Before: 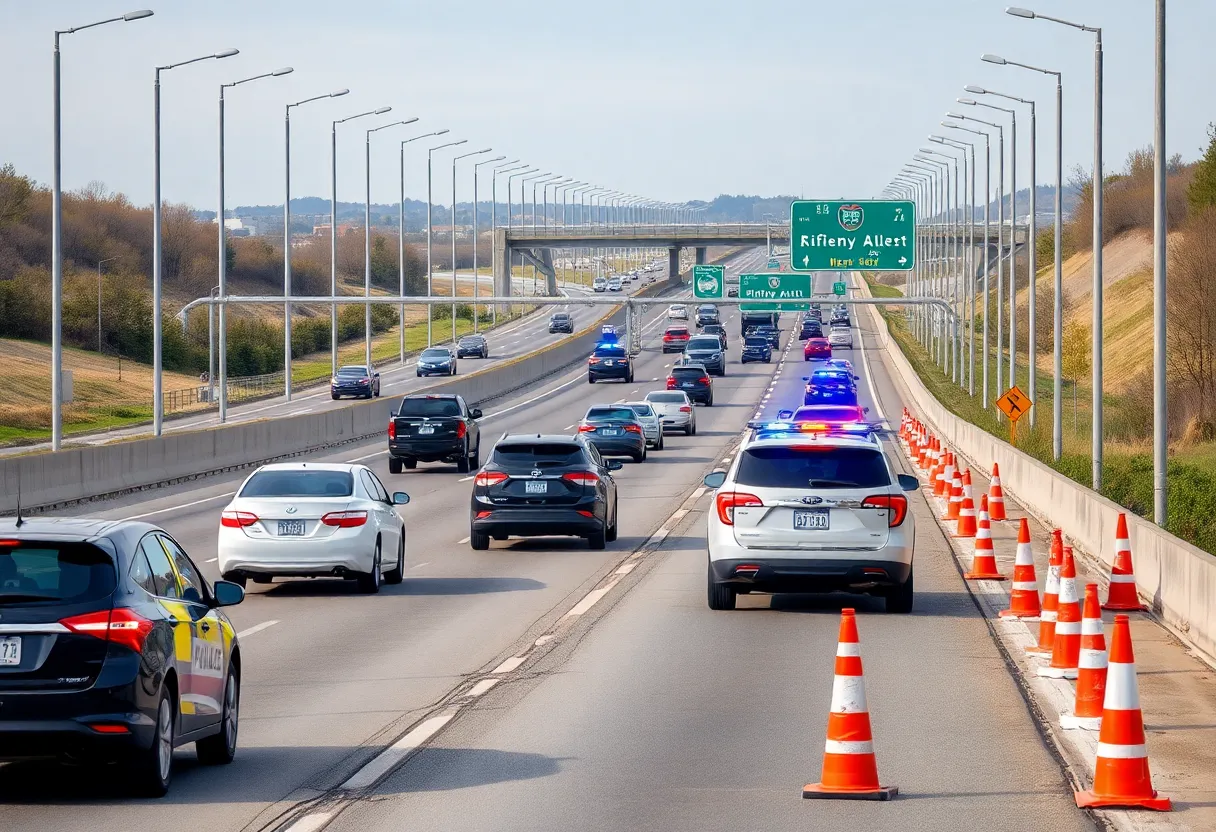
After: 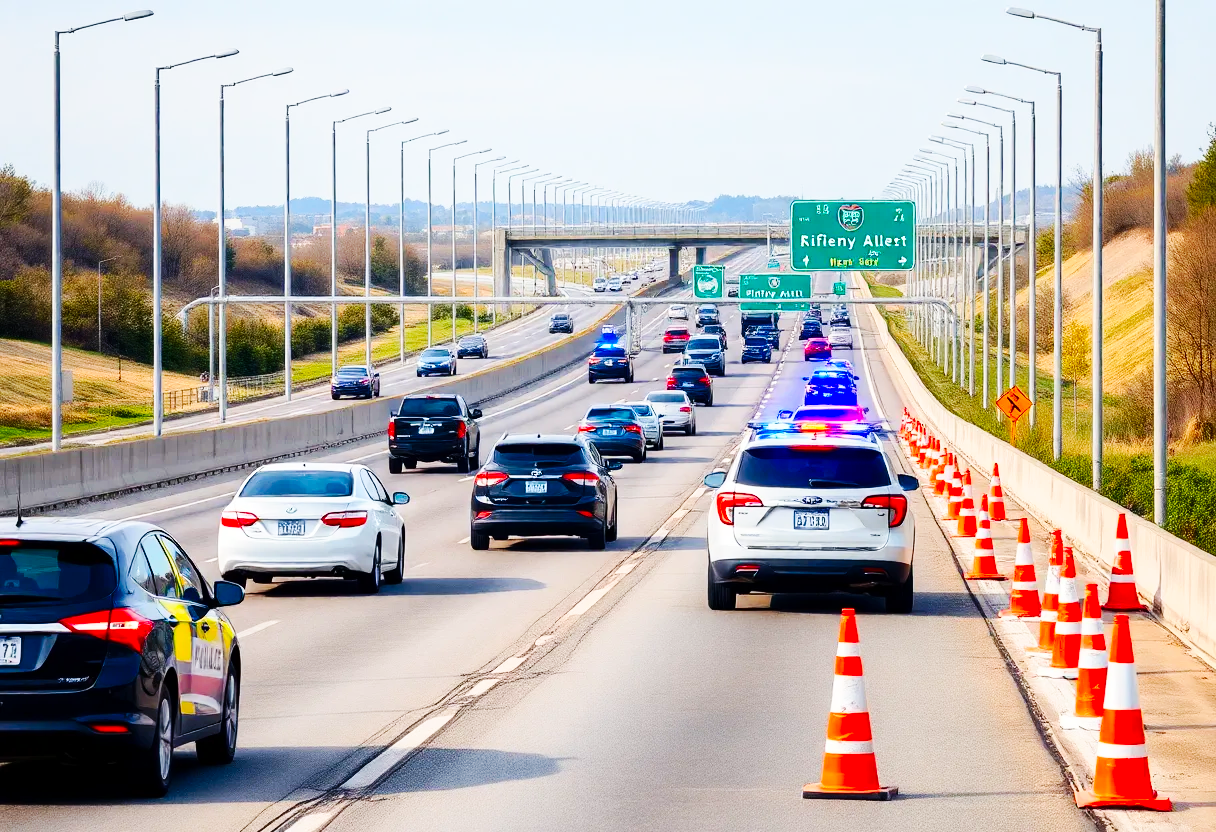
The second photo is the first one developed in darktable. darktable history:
base curve: curves: ch0 [(0, 0) (0.032, 0.025) (0.121, 0.166) (0.206, 0.329) (0.605, 0.79) (1, 1)], preserve colors none
contrast brightness saturation: contrast 0.161, saturation 0.321
